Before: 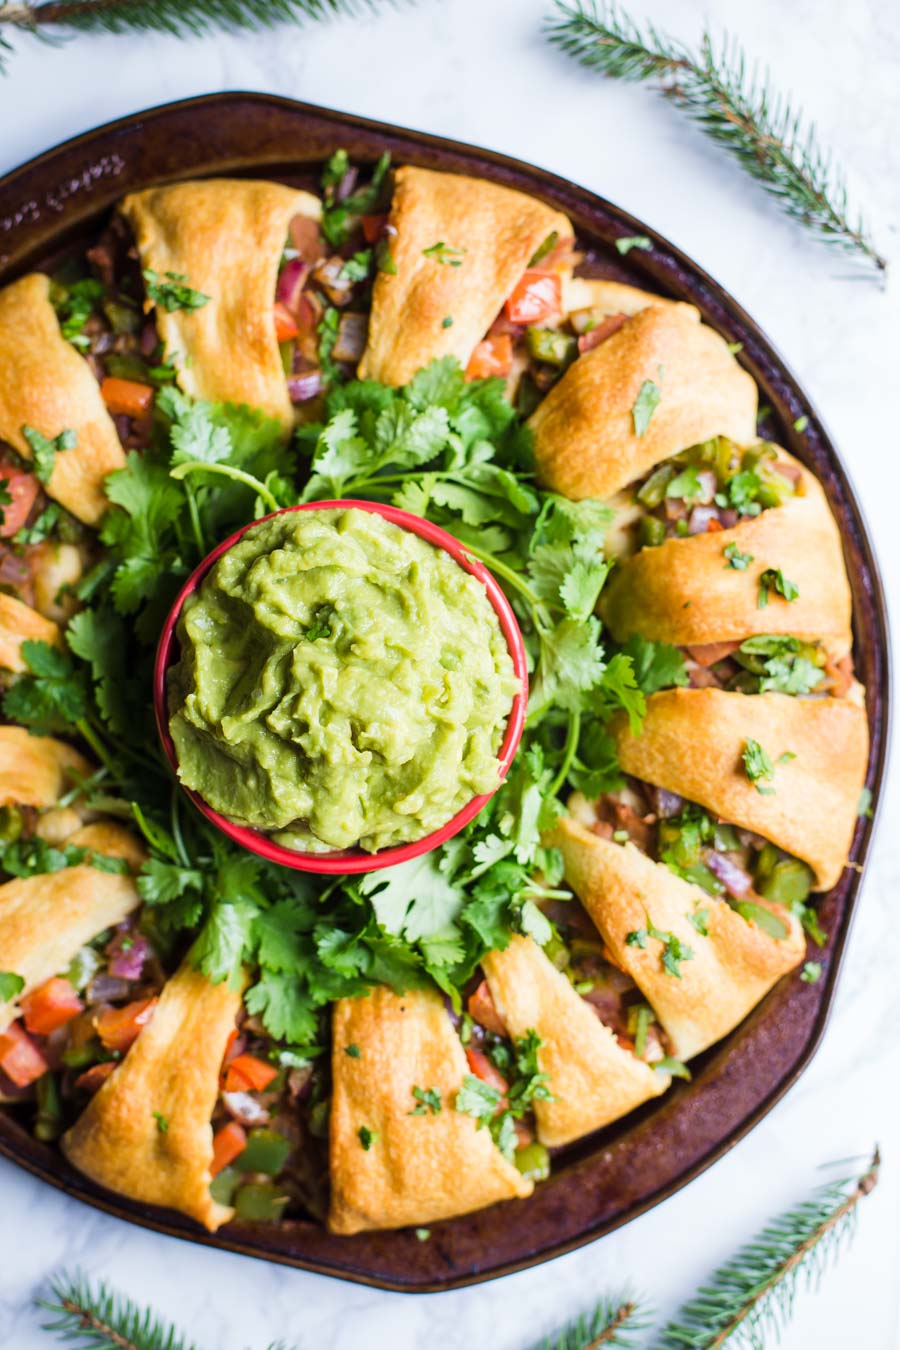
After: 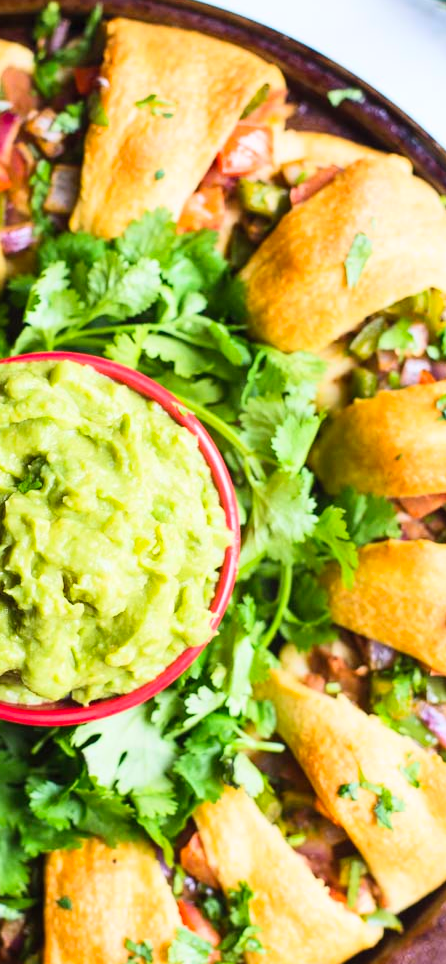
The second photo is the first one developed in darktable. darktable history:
crop: left 32.075%, top 10.976%, right 18.355%, bottom 17.596%
contrast brightness saturation: contrast 0.2, brightness 0.16, saturation 0.22
